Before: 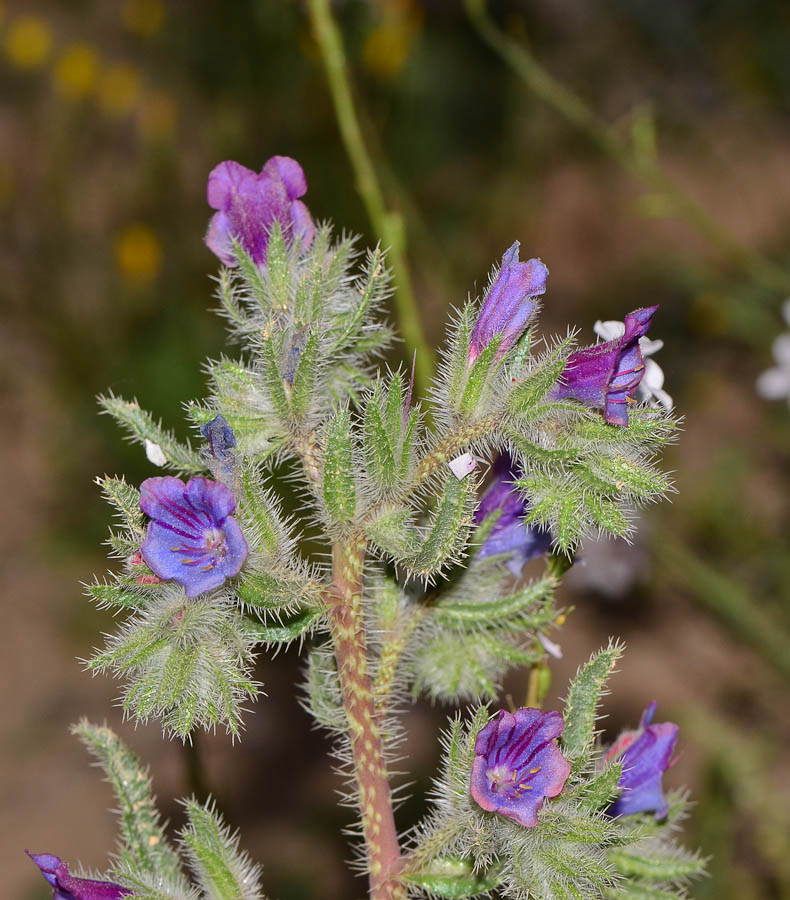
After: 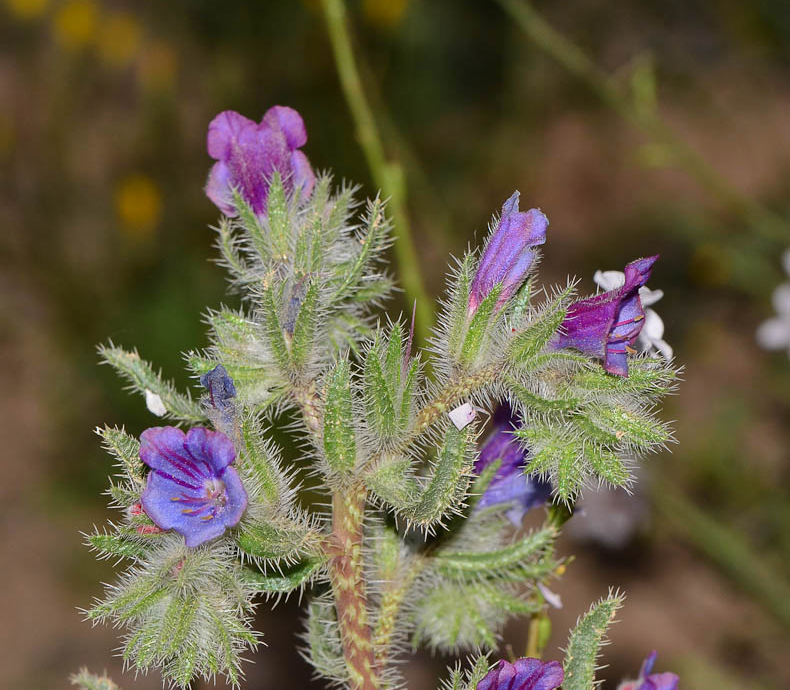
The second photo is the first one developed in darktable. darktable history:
crop: top 5.667%, bottom 17.637%
exposure: exposure -0.05 EV
